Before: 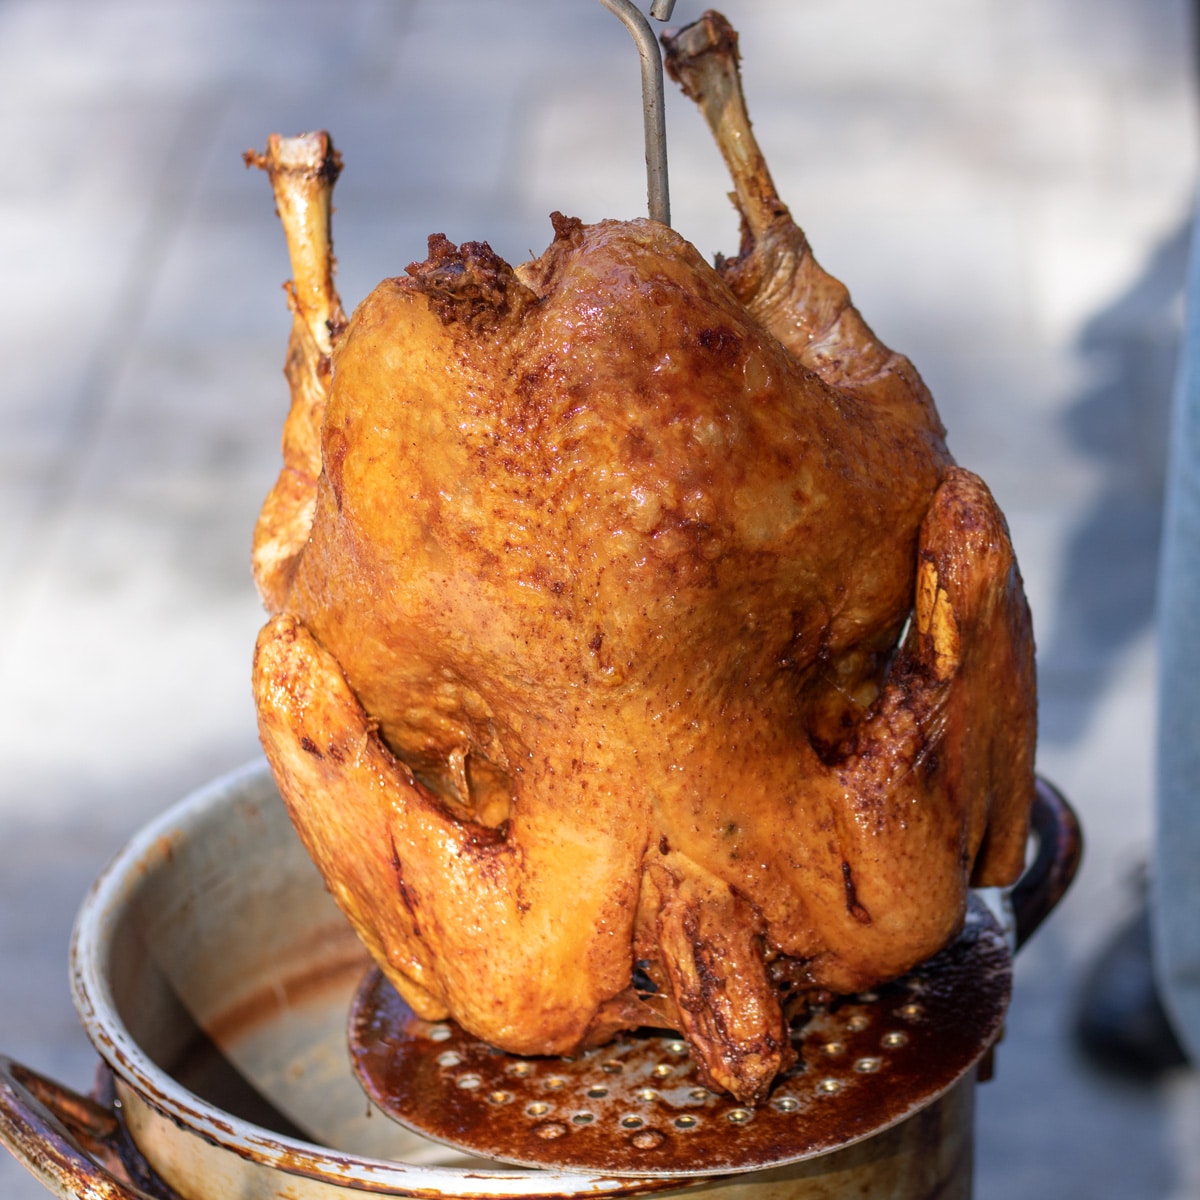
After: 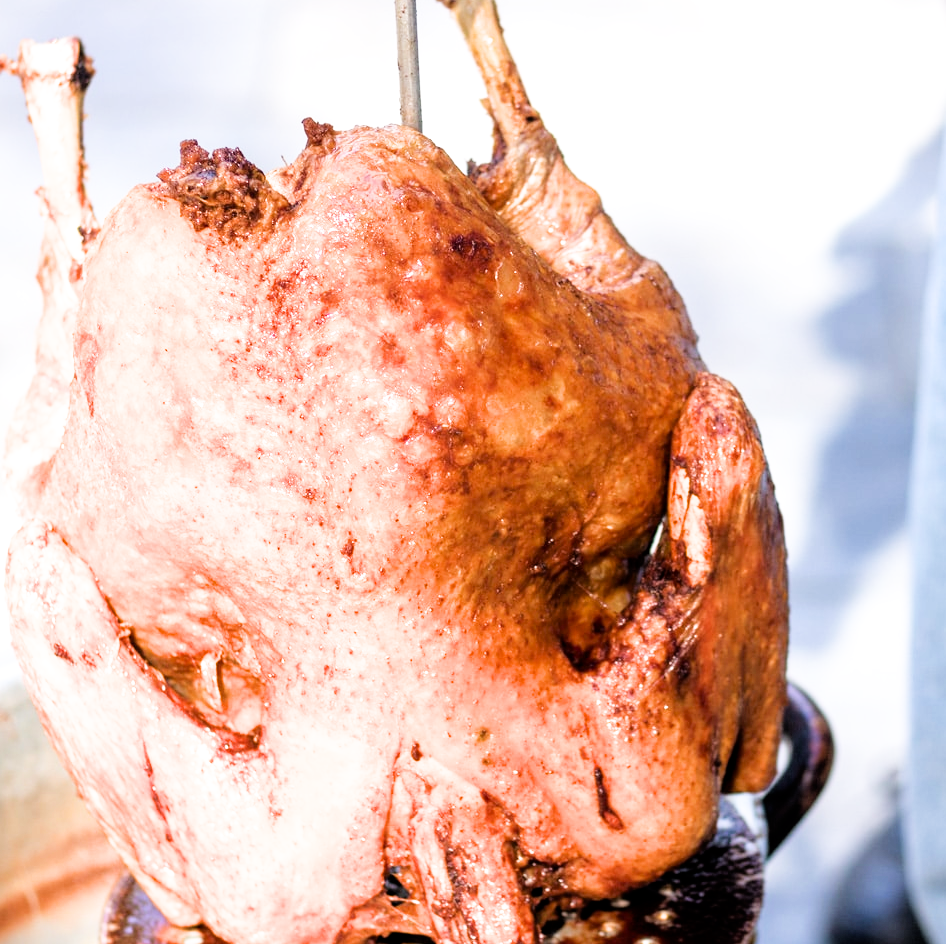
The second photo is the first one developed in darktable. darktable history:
filmic rgb: black relative exposure -5 EV, white relative exposure 3.5 EV, hardness 3.19, contrast 1.2, highlights saturation mix -50%
exposure: black level correction 0.001, exposure 1.822 EV, compensate exposure bias true, compensate highlight preservation false
crop and rotate: left 20.74%, top 7.912%, right 0.375%, bottom 13.378%
